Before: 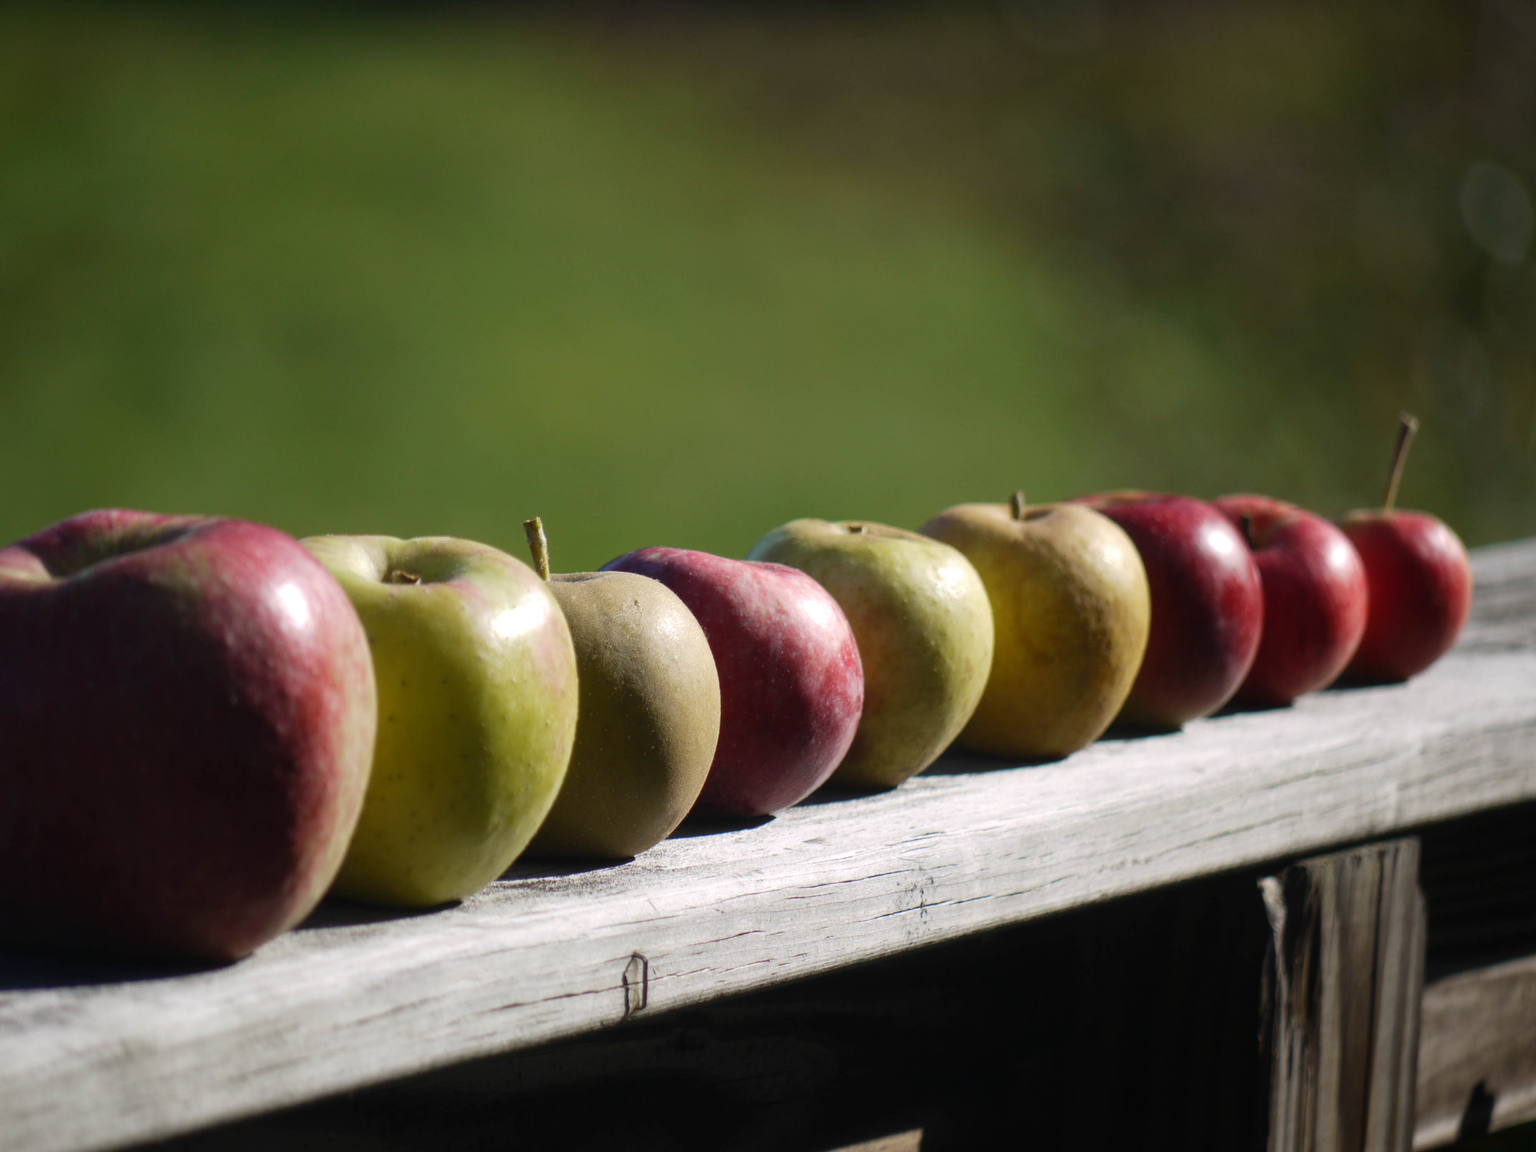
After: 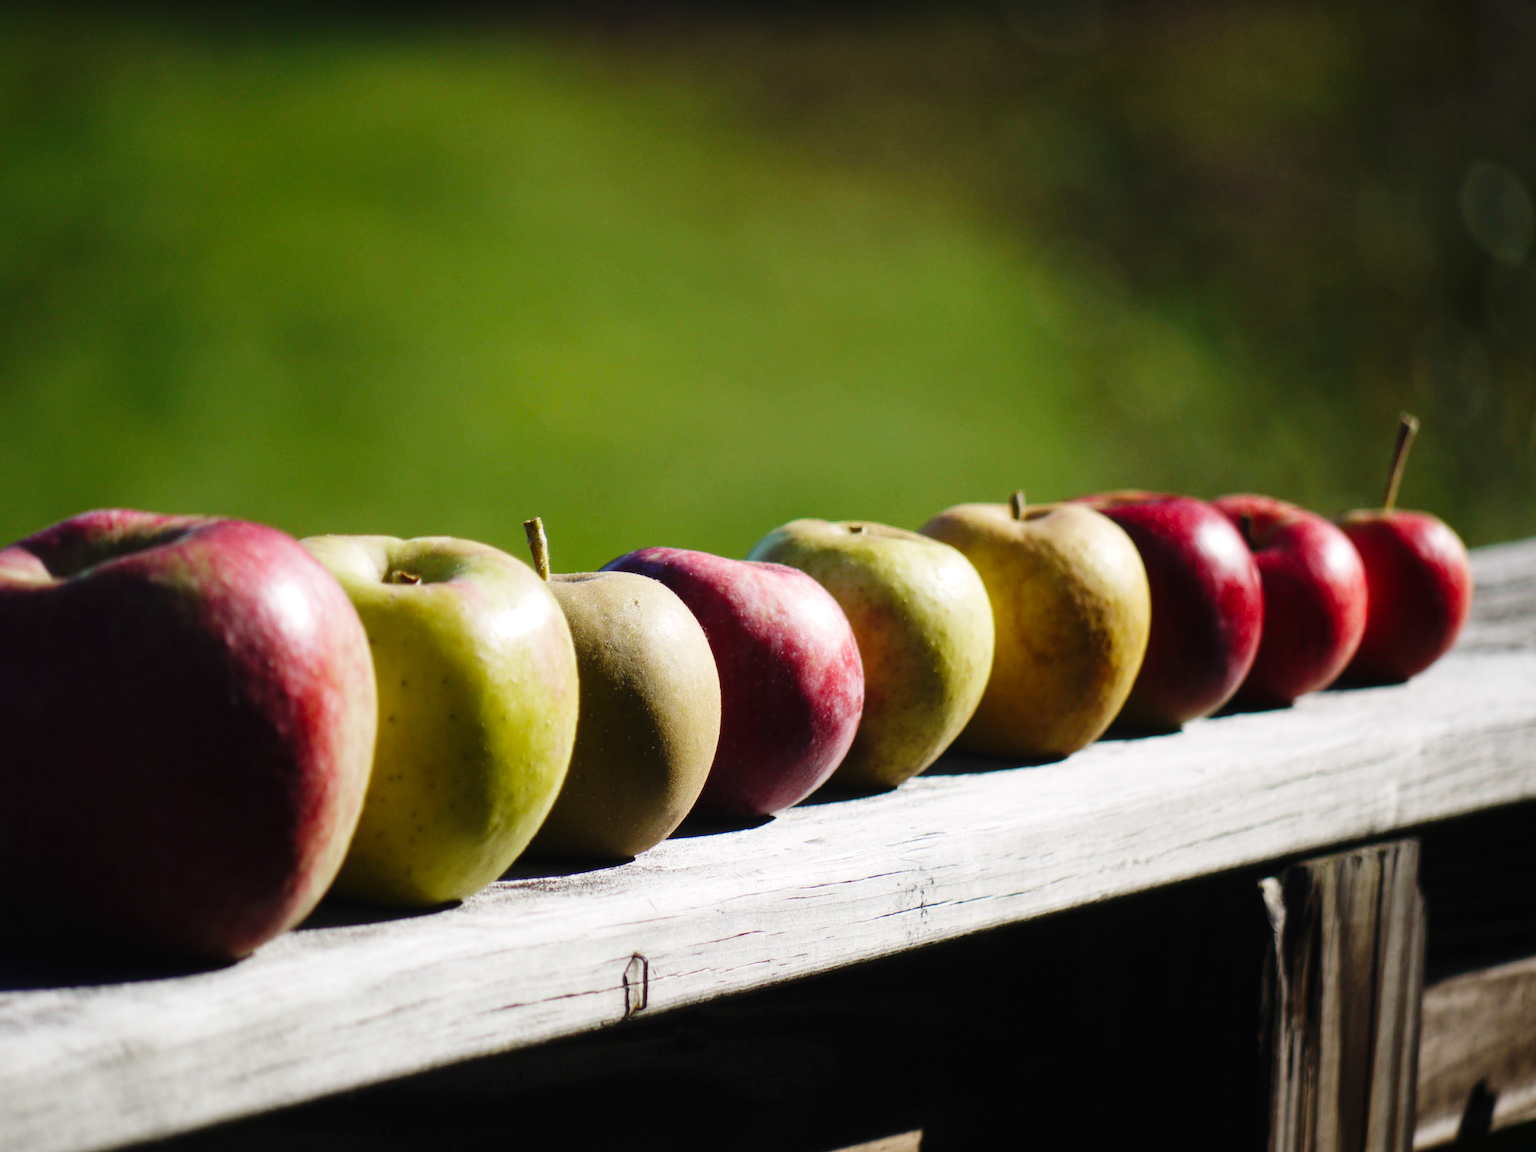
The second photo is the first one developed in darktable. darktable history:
tone equalizer: on, module defaults
base curve: curves: ch0 [(0, 0) (0.036, 0.025) (0.121, 0.166) (0.206, 0.329) (0.605, 0.79) (1, 1)], preserve colors none
